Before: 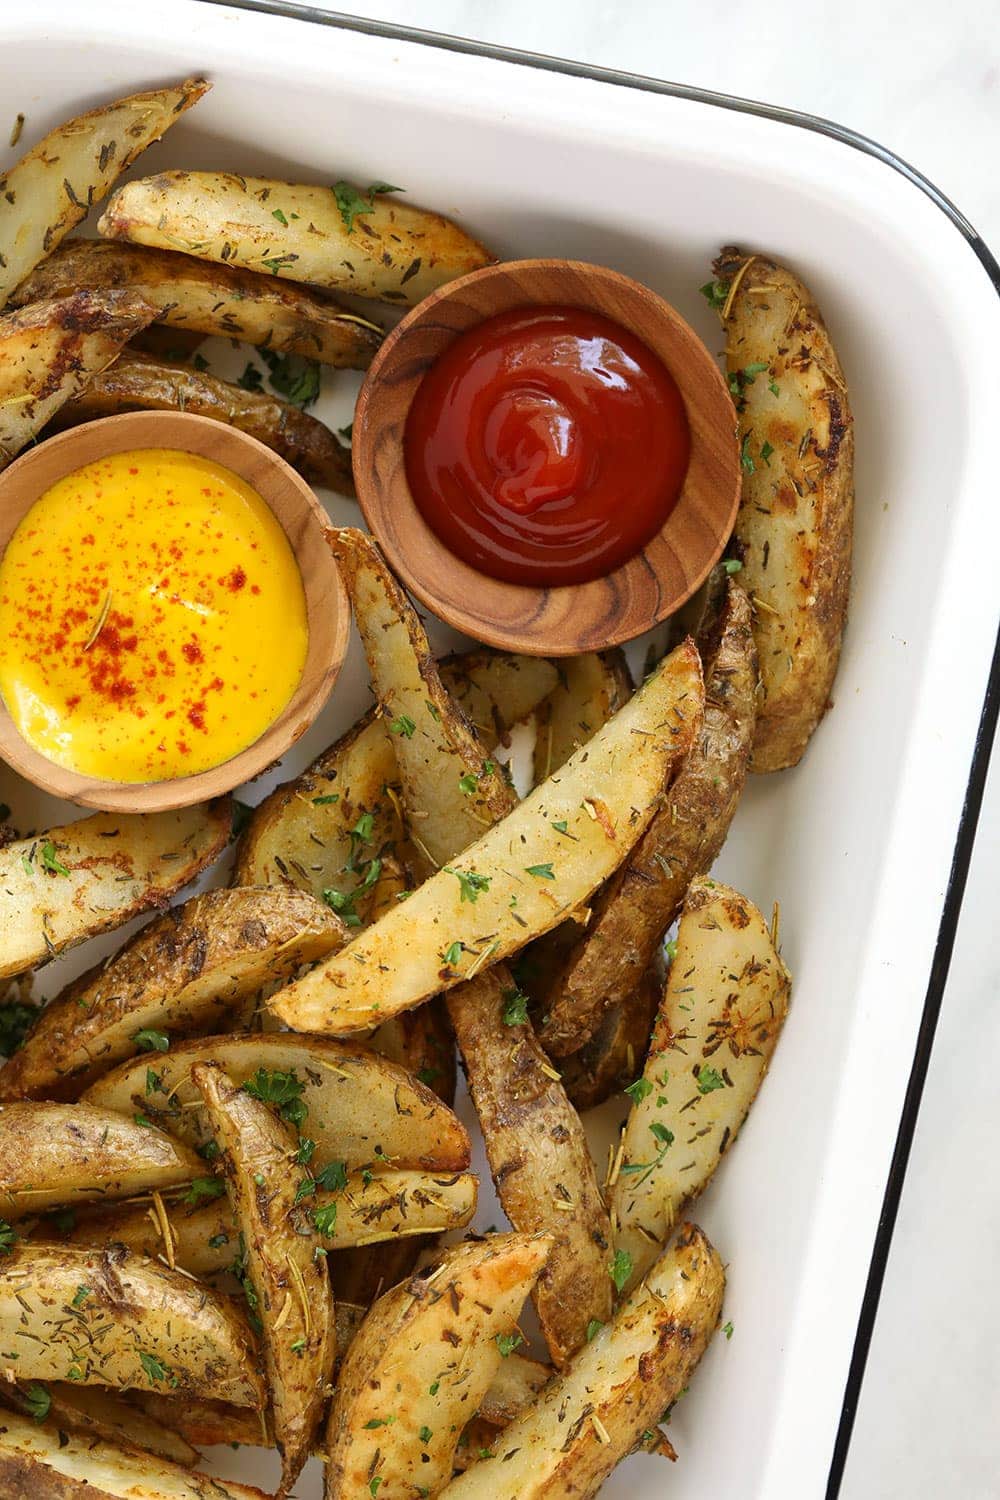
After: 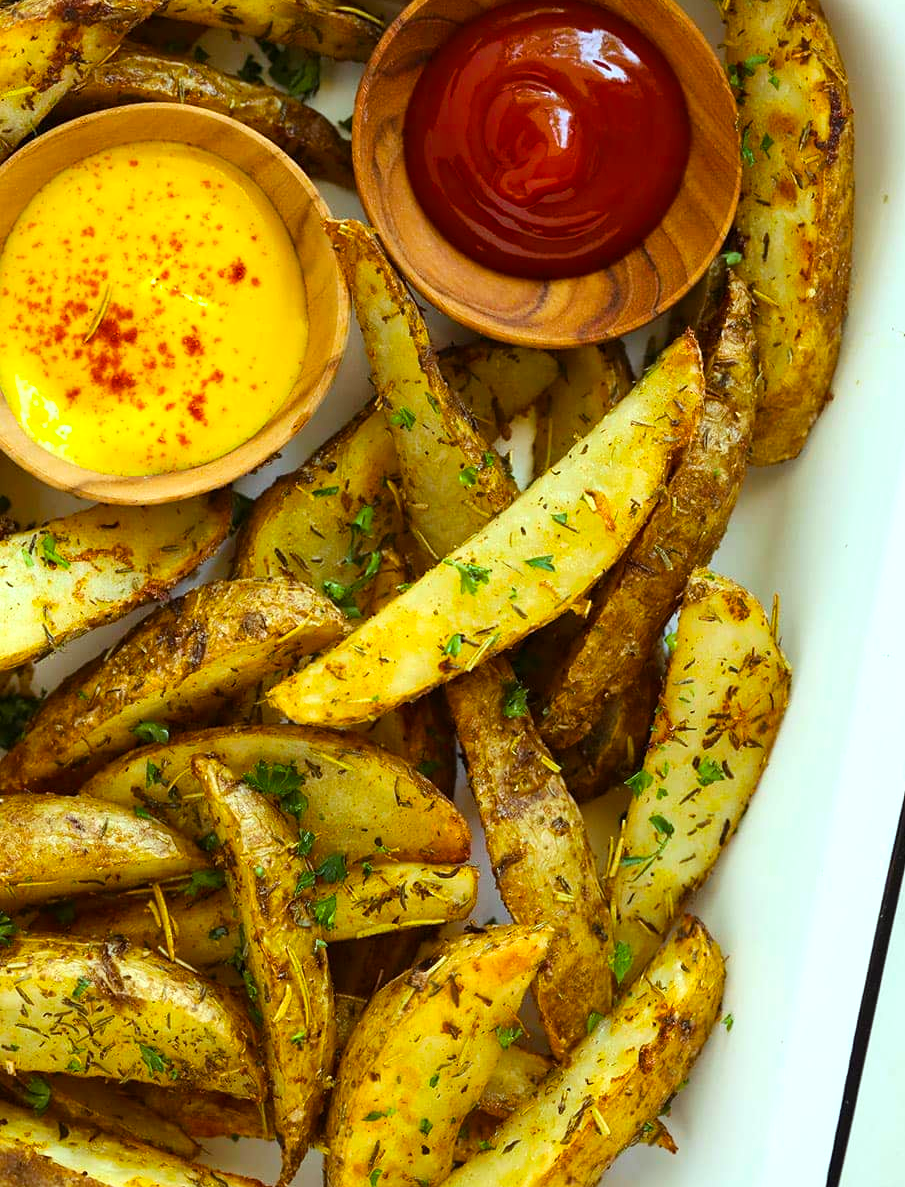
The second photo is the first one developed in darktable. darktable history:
contrast brightness saturation: contrast 0.099, brightness 0.019, saturation 0.015
color balance rgb: highlights gain › luminance 19.853%, highlights gain › chroma 2.804%, highlights gain › hue 176.27°, linear chroma grading › shadows -7.873%, linear chroma grading › global chroma 9.831%, perceptual saturation grading › global saturation 31.178%
crop: top 20.561%, right 9.432%, bottom 0.268%
